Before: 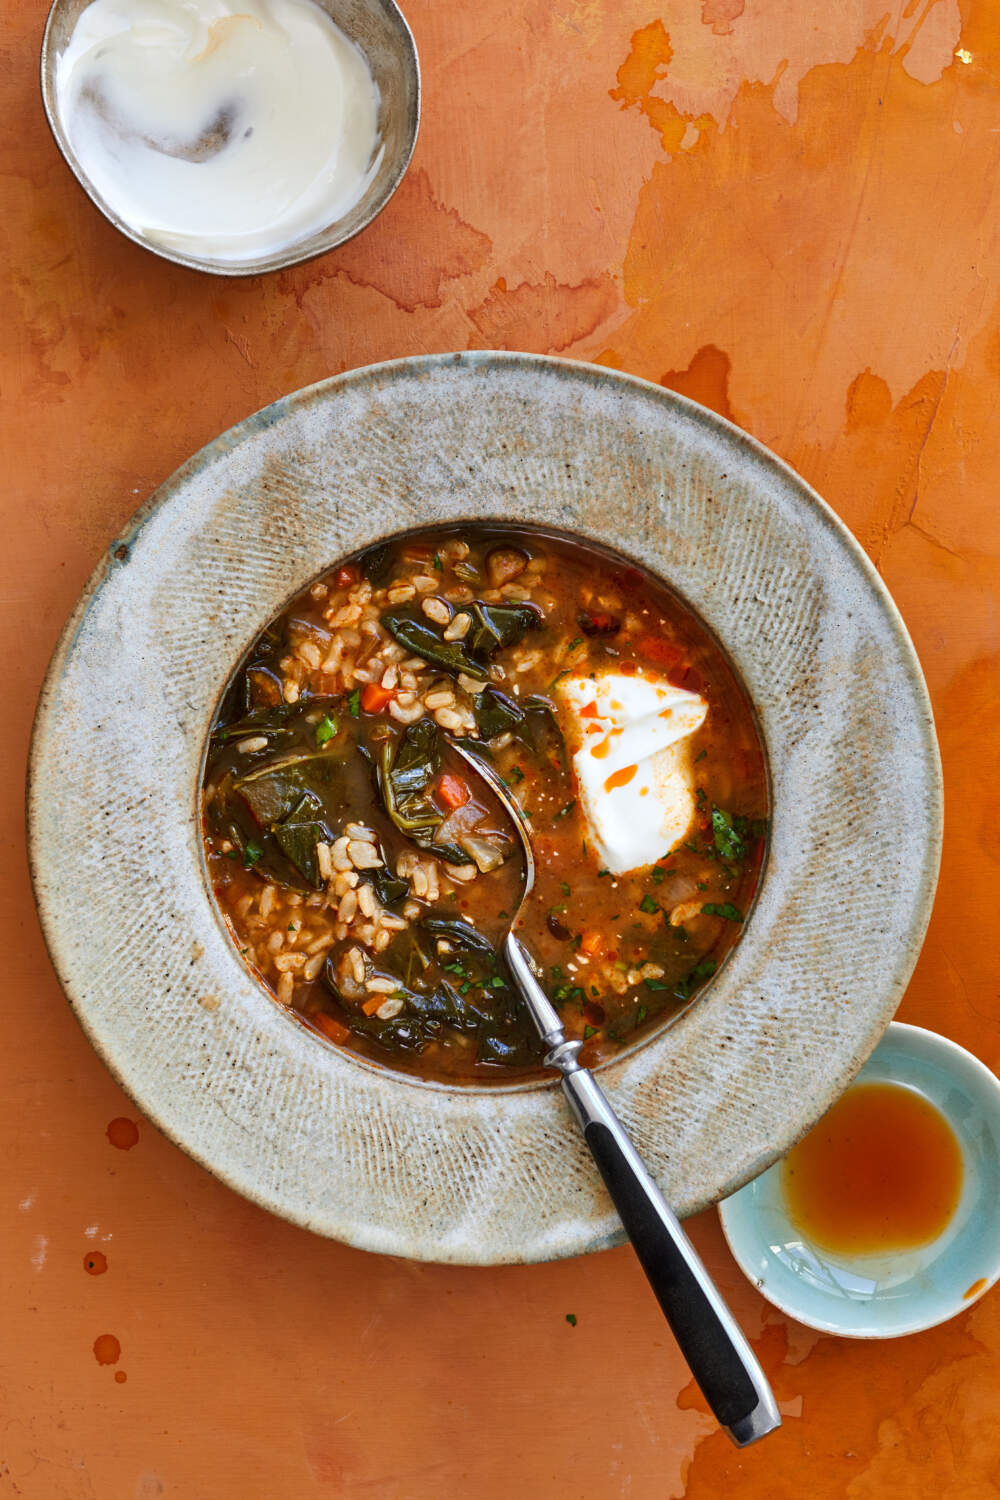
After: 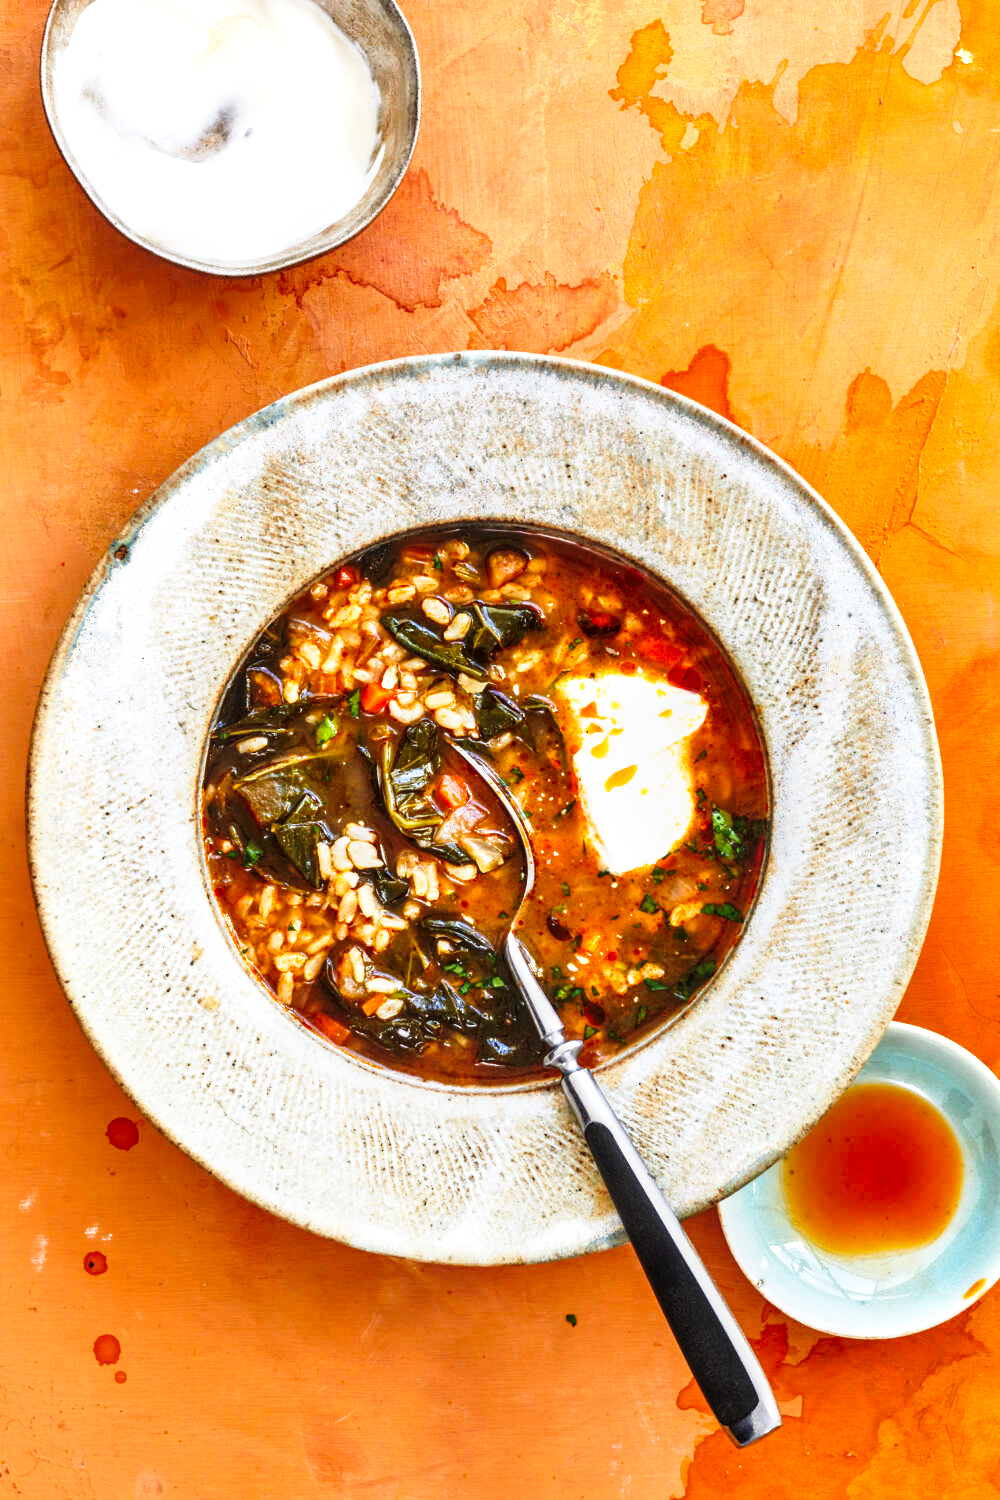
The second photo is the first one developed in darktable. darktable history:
local contrast: on, module defaults
base curve: curves: ch0 [(0, 0) (0.026, 0.03) (0.109, 0.232) (0.351, 0.748) (0.669, 0.968) (1, 1)], preserve colors none
